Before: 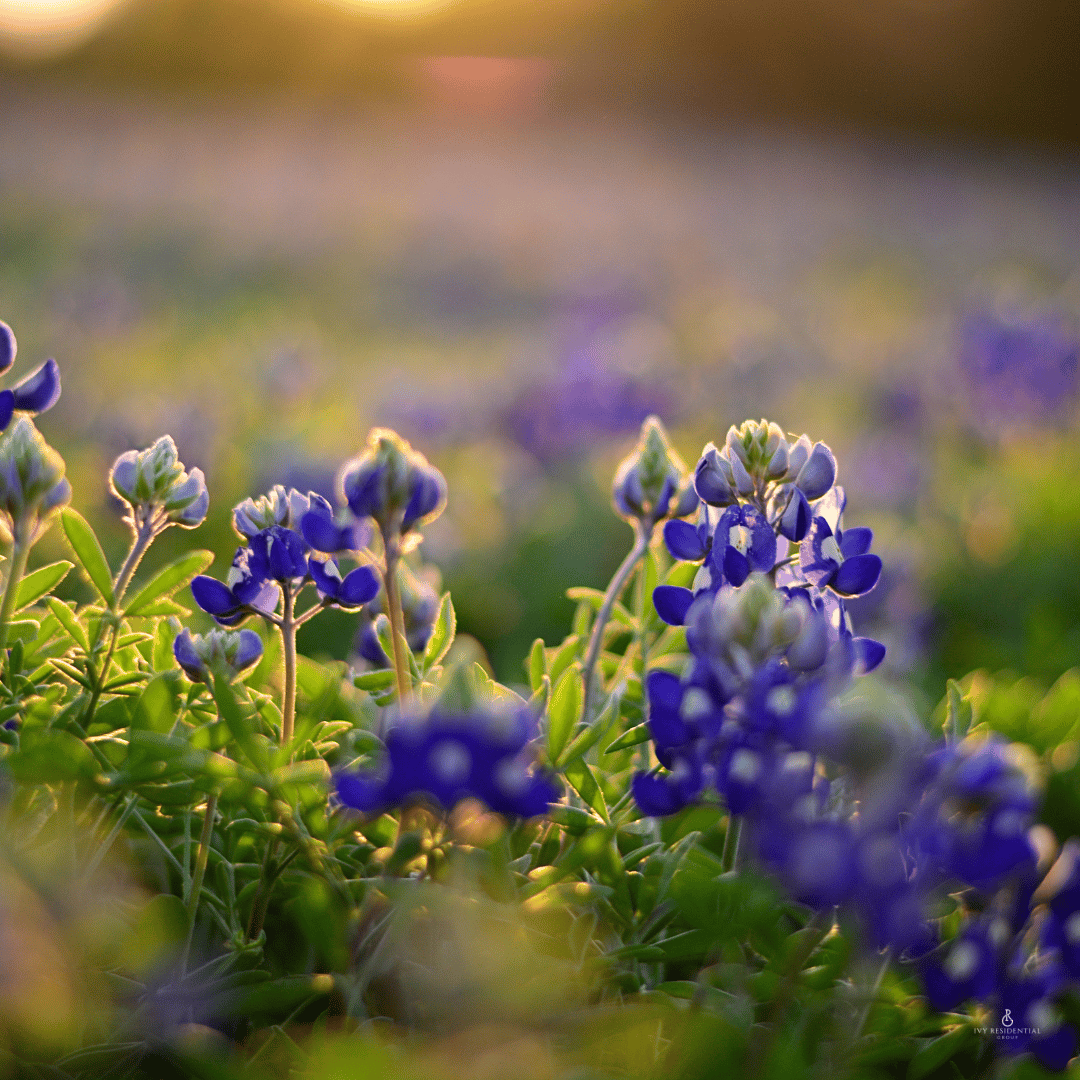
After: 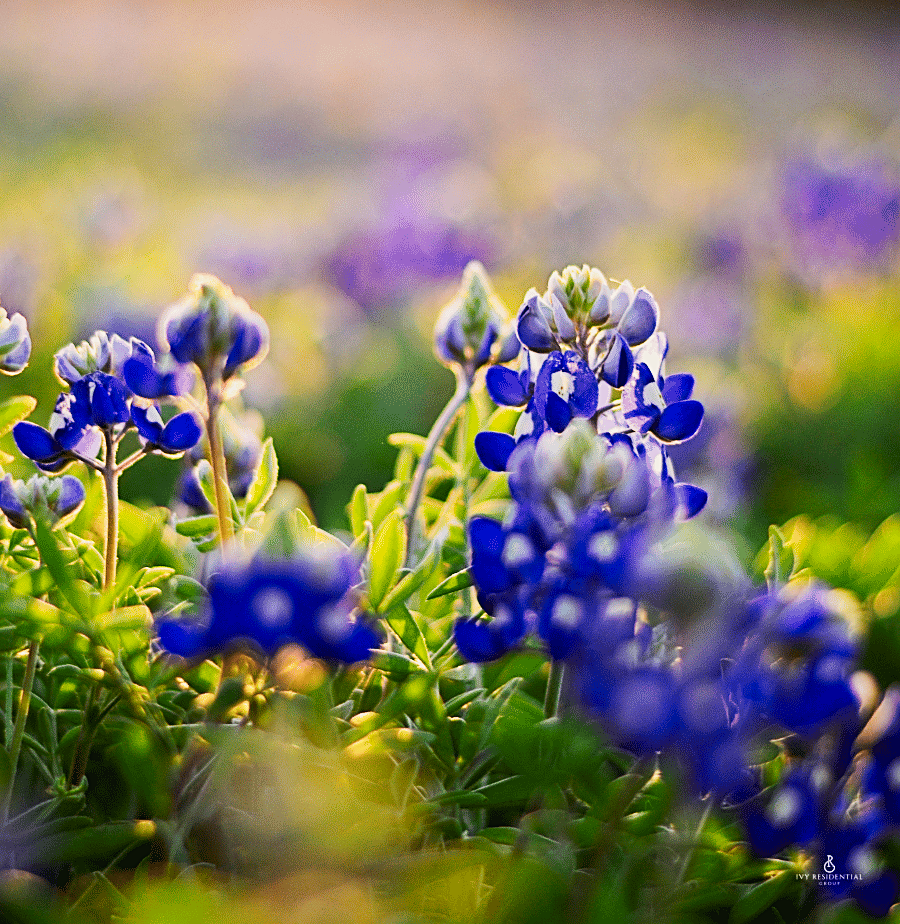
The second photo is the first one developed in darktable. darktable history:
crop: left 16.486%, top 14.309%
tone curve: curves: ch0 [(0, 0.015) (0.037, 0.022) (0.131, 0.116) (0.316, 0.345) (0.49, 0.615) (0.677, 0.82) (0.813, 0.891) (1, 0.955)]; ch1 [(0, 0) (0.366, 0.367) (0.475, 0.462) (0.494, 0.496) (0.504, 0.497) (0.554, 0.571) (0.618, 0.668) (1, 1)]; ch2 [(0, 0) (0.333, 0.346) (0.375, 0.375) (0.435, 0.424) (0.476, 0.492) (0.502, 0.499) (0.525, 0.522) (0.558, 0.575) (0.614, 0.656) (1, 1)], preserve colors none
sharpen: on, module defaults
